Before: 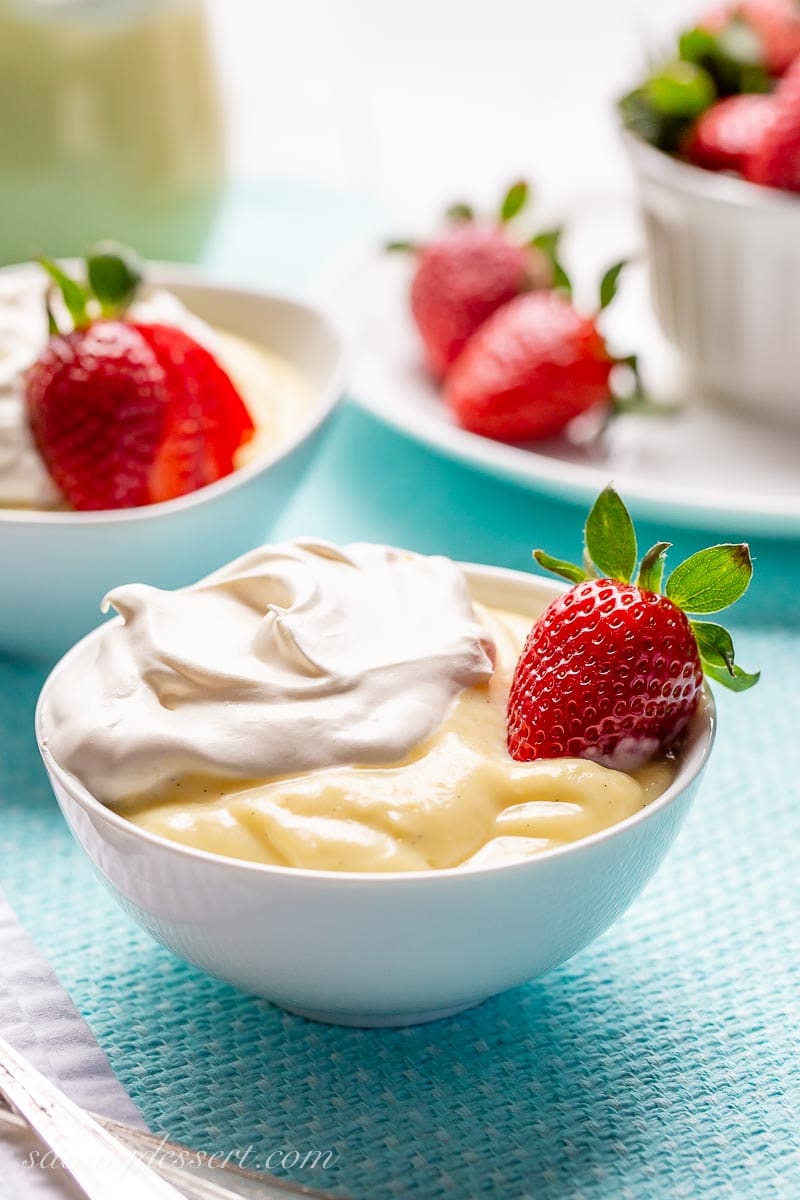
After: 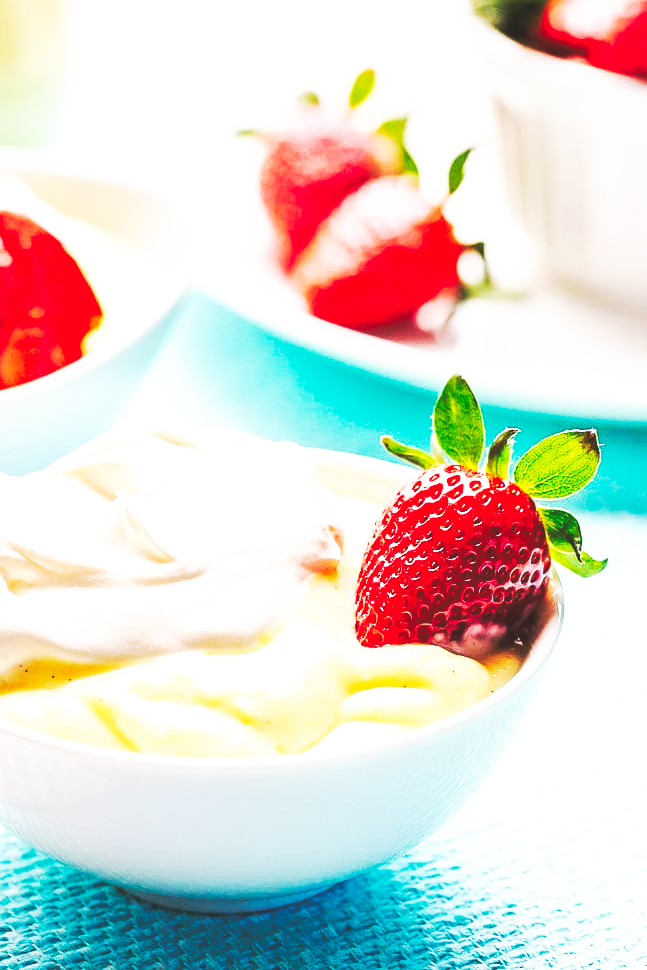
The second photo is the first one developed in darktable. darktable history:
crop: left 19.098%, top 9.53%, right 0%, bottom 9.568%
base curve: curves: ch0 [(0, 0.015) (0.085, 0.116) (0.134, 0.298) (0.19, 0.545) (0.296, 0.764) (0.599, 0.982) (1, 1)], preserve colors none
